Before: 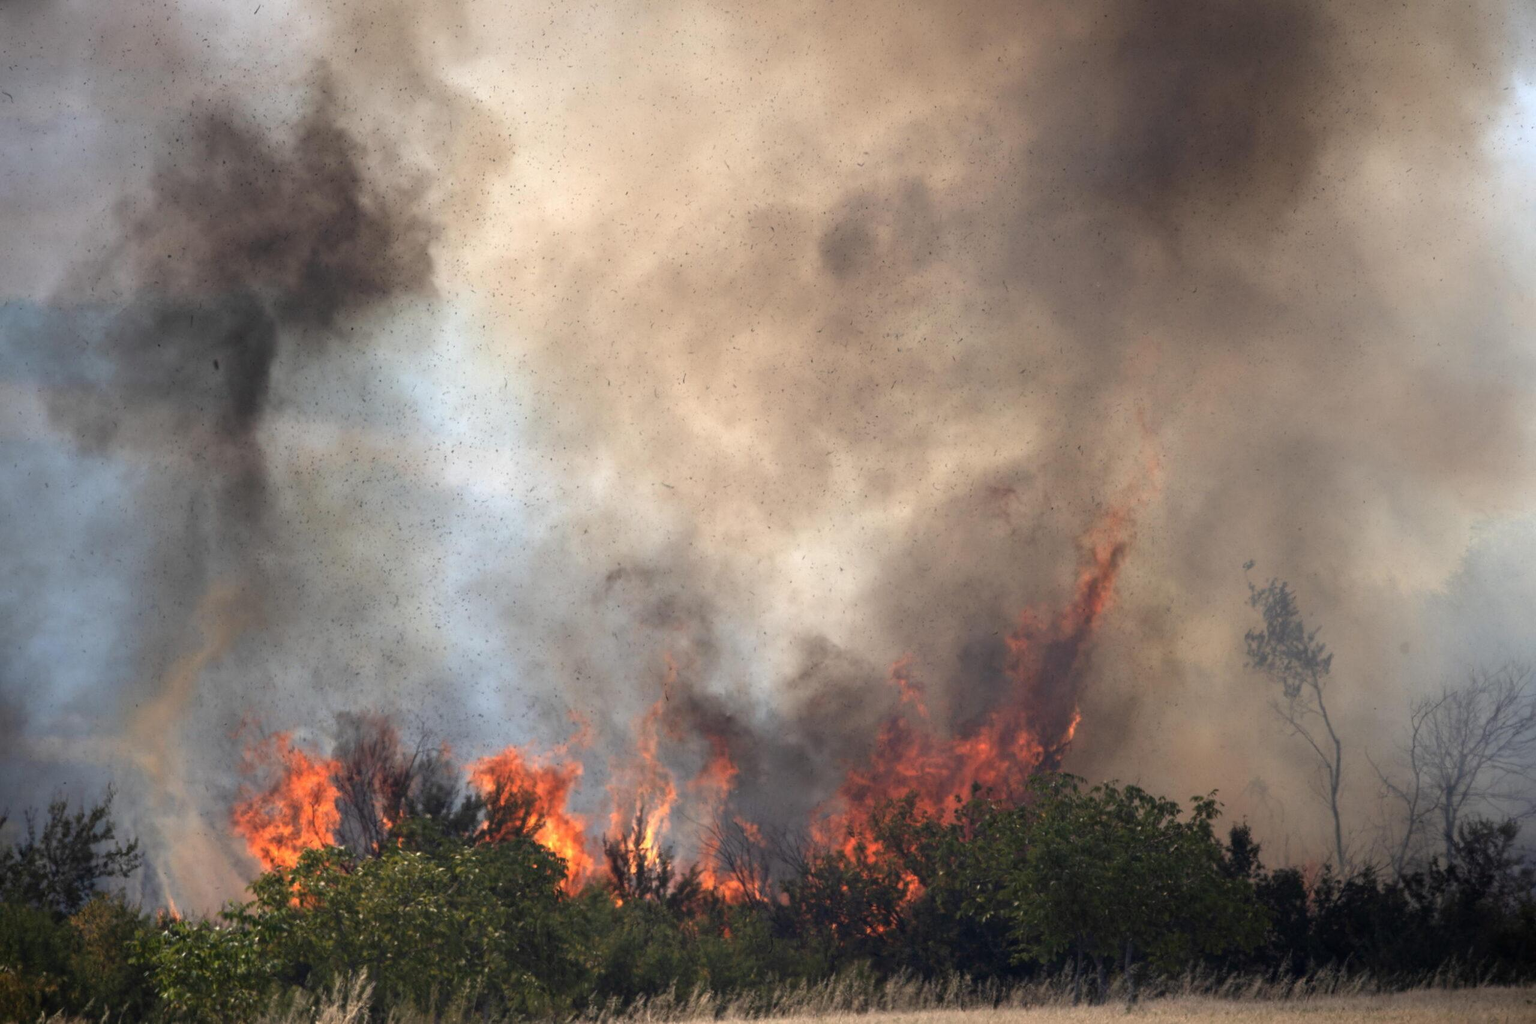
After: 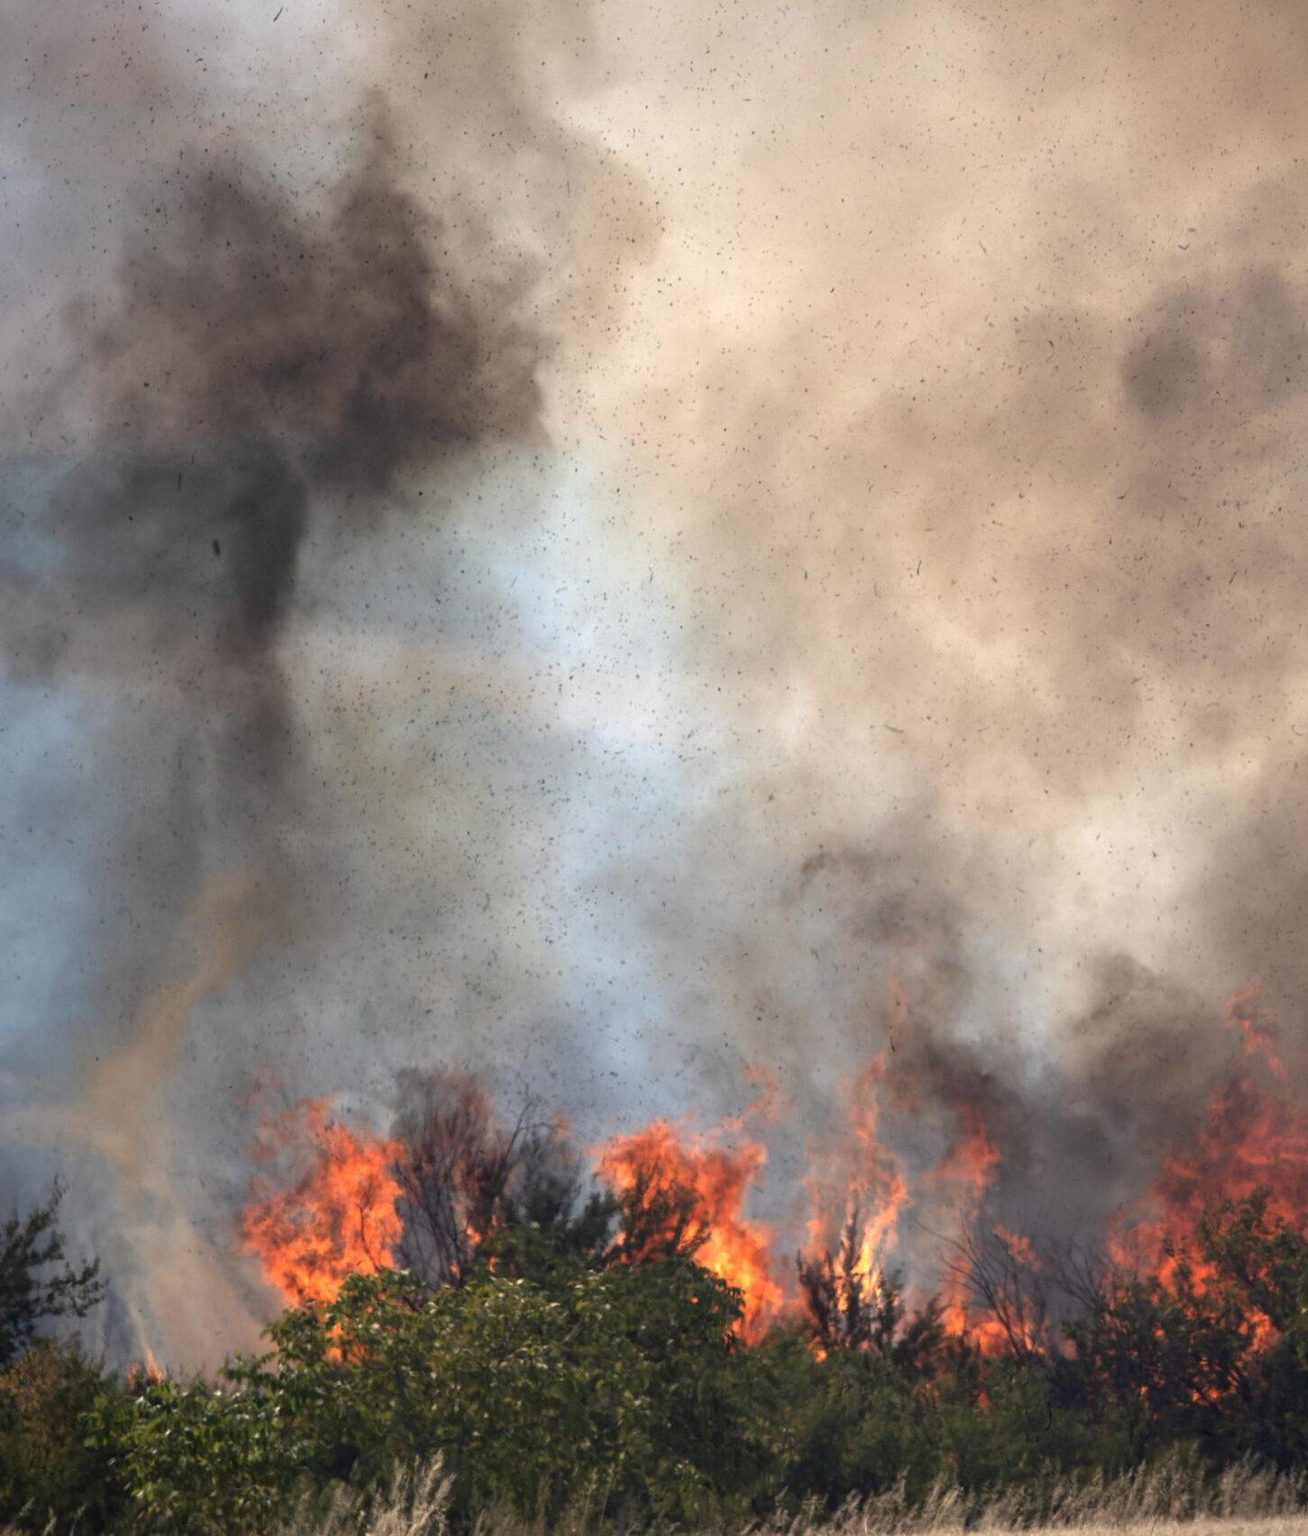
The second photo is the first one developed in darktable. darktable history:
crop: left 4.699%, right 38.537%
